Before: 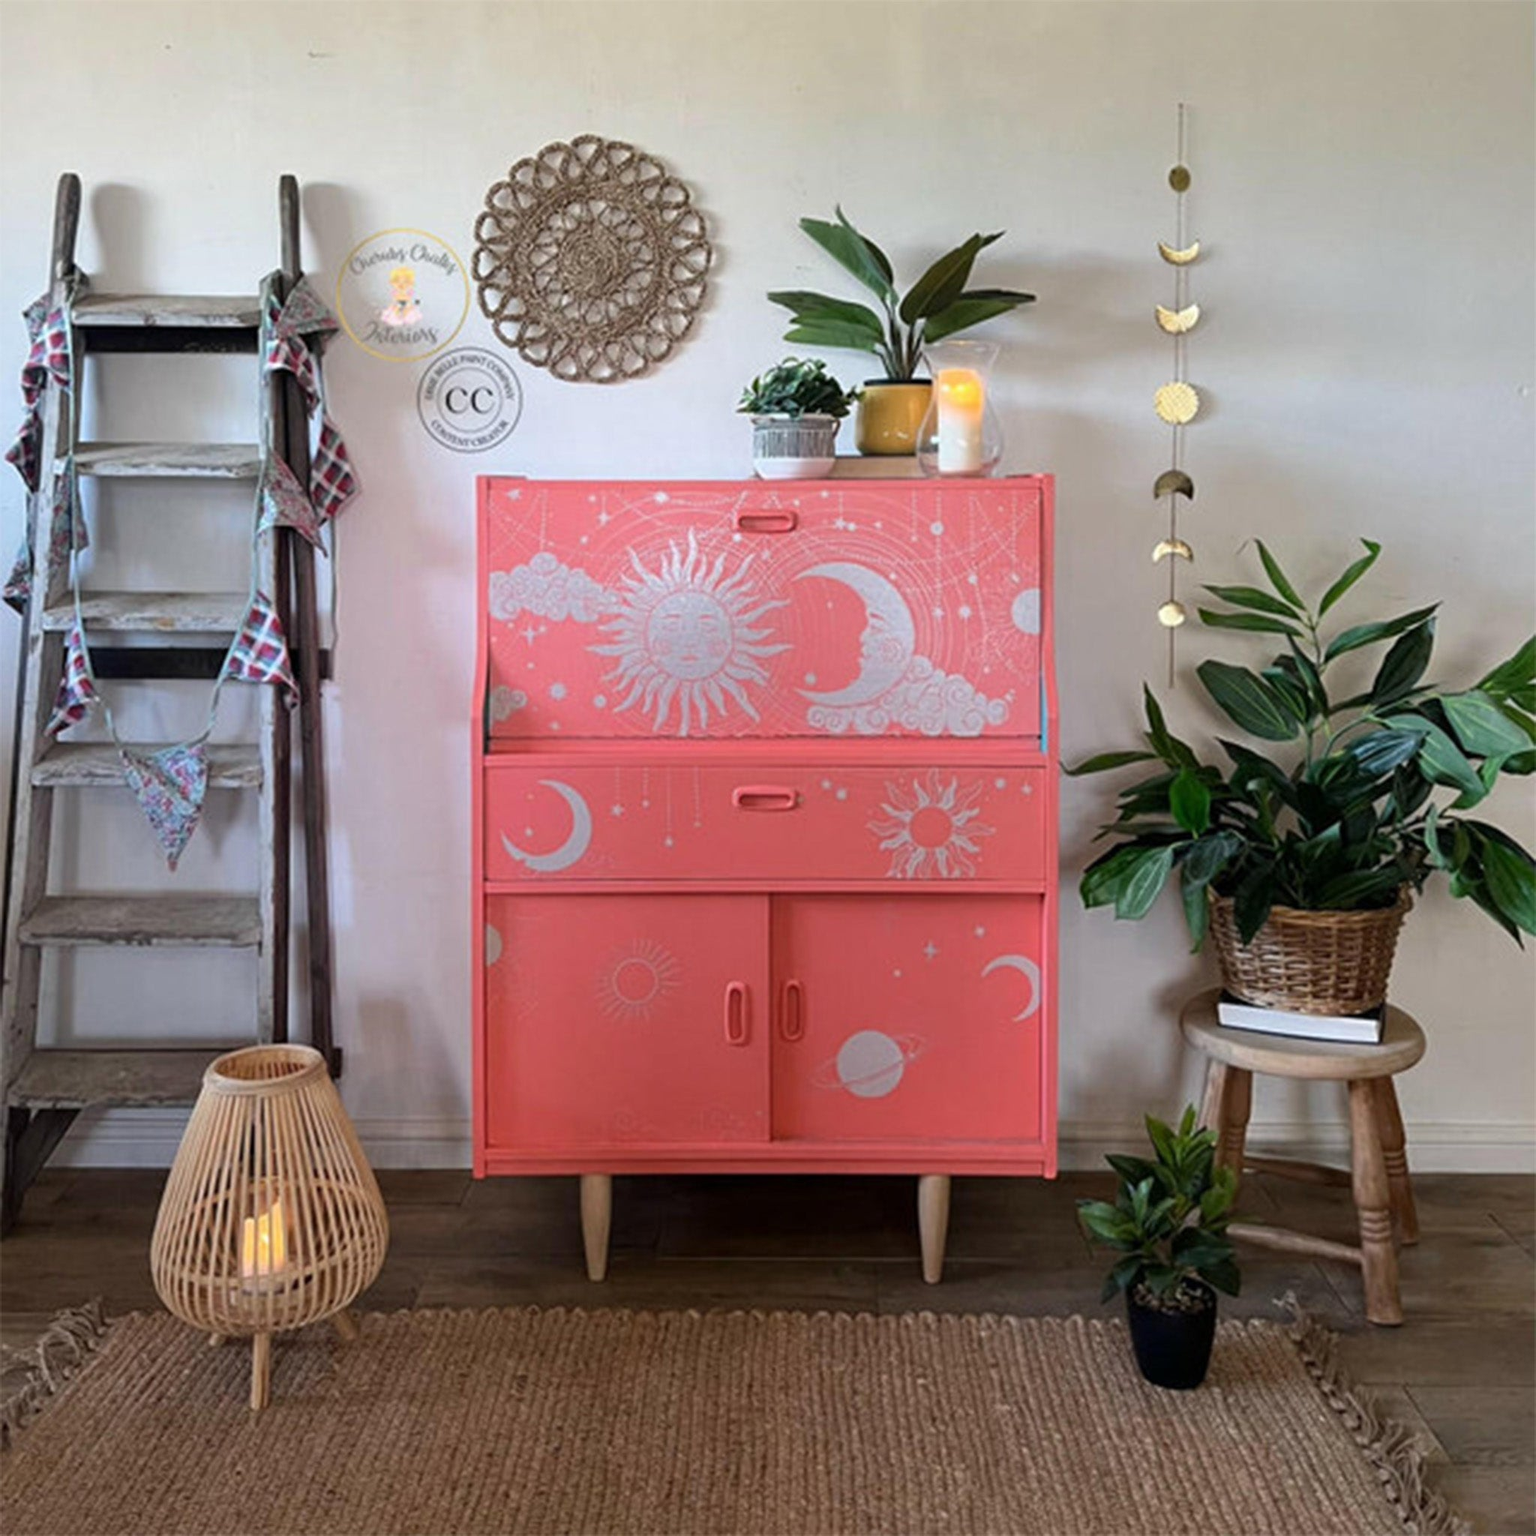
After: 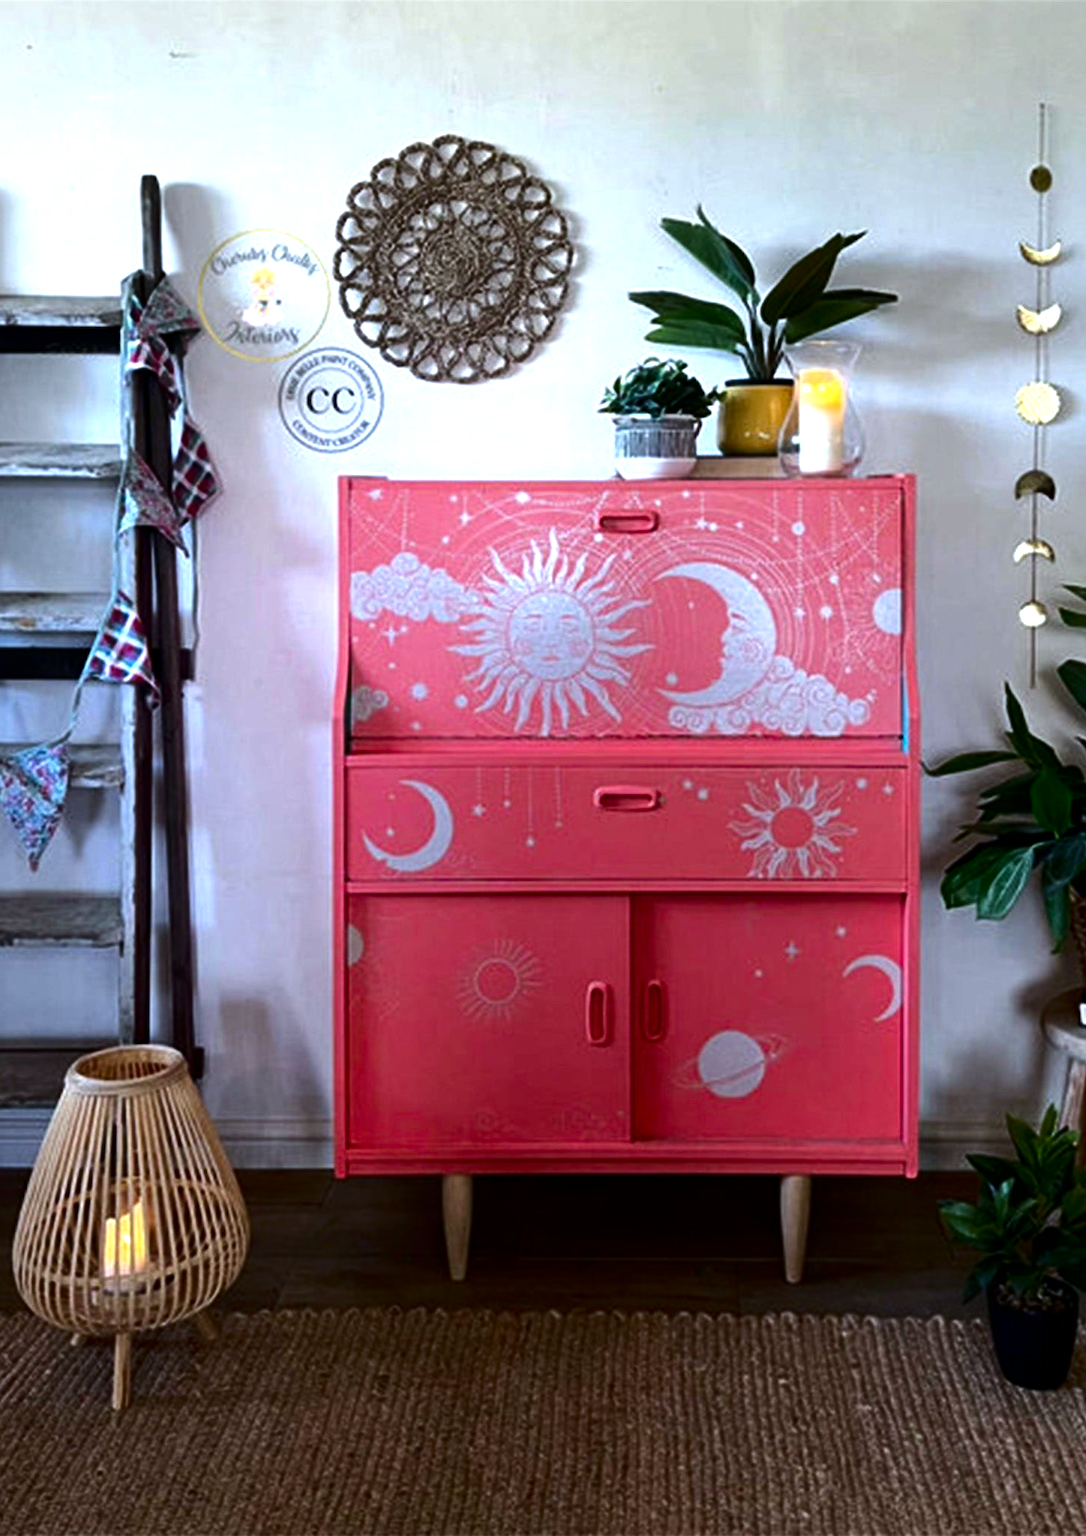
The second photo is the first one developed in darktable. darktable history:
crop and rotate: left 9.061%, right 20.142%
tone equalizer: -8 EV -0.75 EV, -7 EV -0.7 EV, -6 EV -0.6 EV, -5 EV -0.4 EV, -3 EV 0.4 EV, -2 EV 0.6 EV, -1 EV 0.7 EV, +0 EV 0.75 EV, edges refinement/feathering 500, mask exposure compensation -1.57 EV, preserve details no
white balance: red 0.924, blue 1.095
contrast brightness saturation: brightness -0.25, saturation 0.2
